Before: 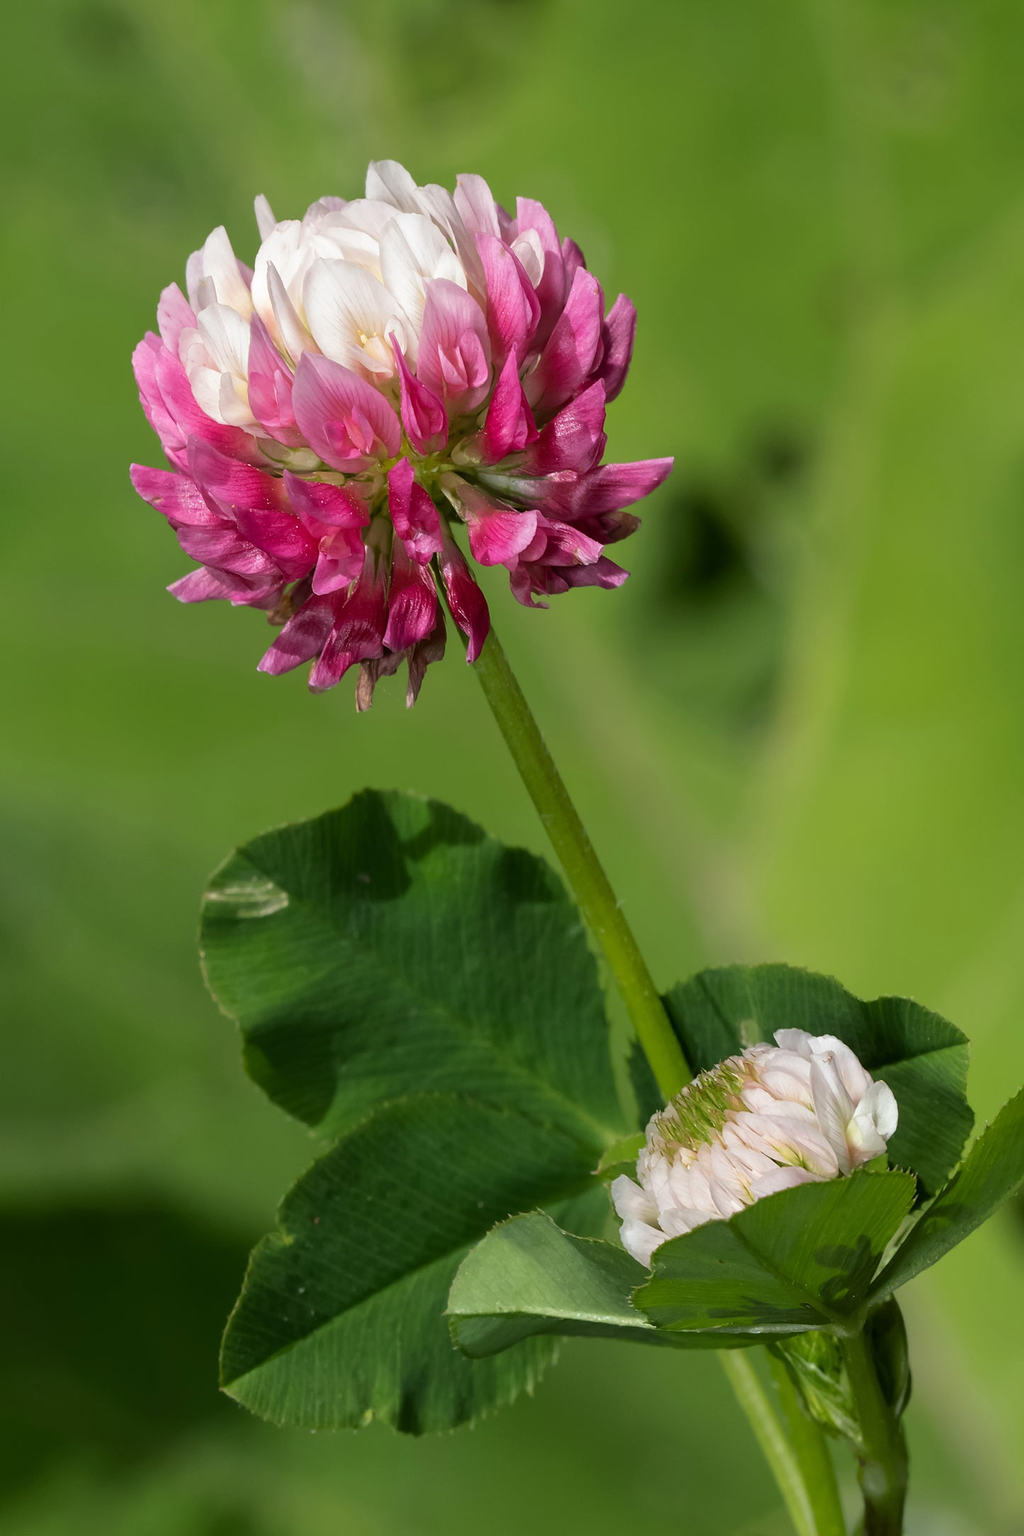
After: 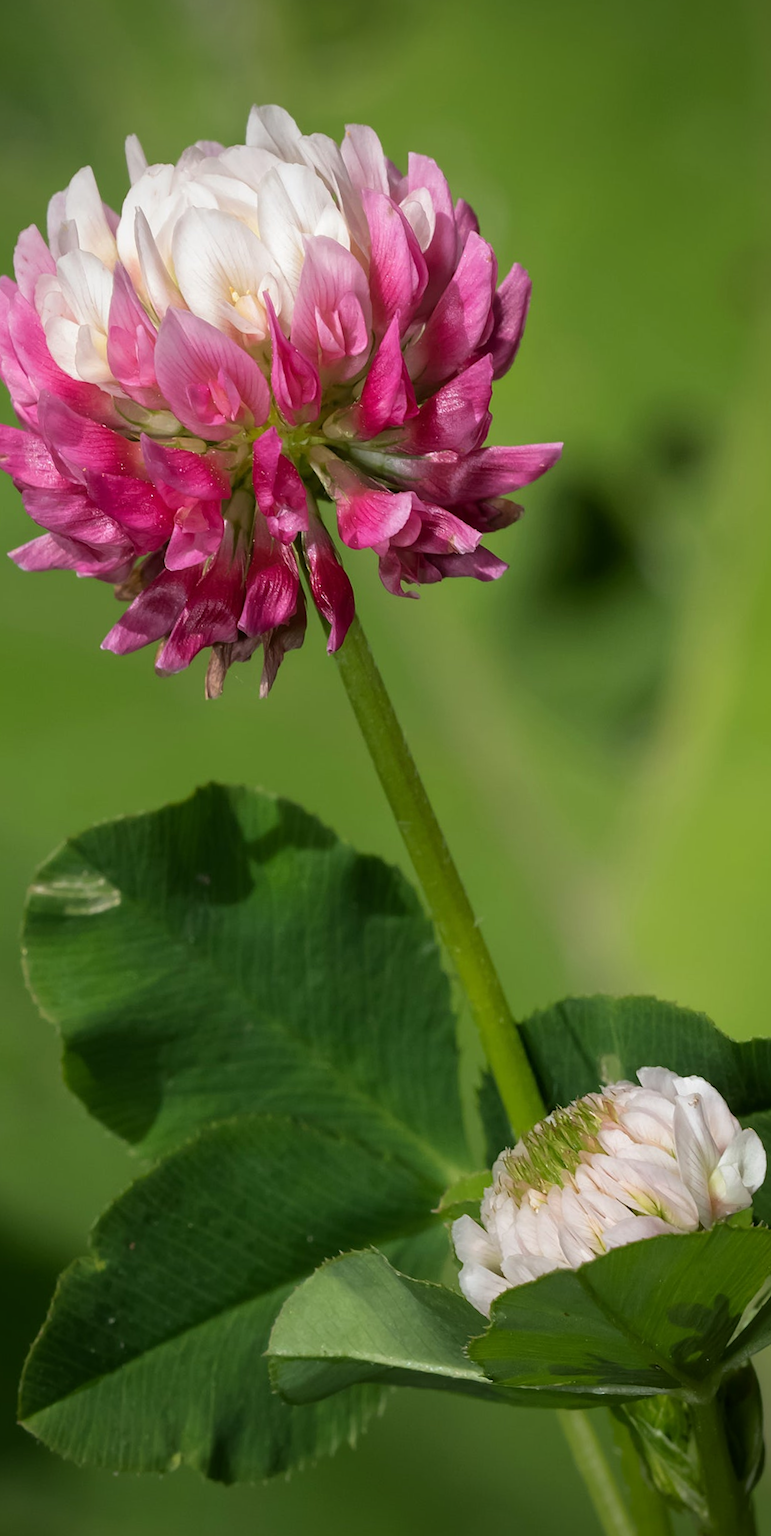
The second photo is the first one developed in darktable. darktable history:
crop and rotate: angle -3.14°, left 13.941%, top 0.033%, right 10.722%, bottom 0.037%
vignetting: fall-off start 65.6%, saturation 0.003, center (-0.031, -0.047), width/height ratio 0.883, unbound false
